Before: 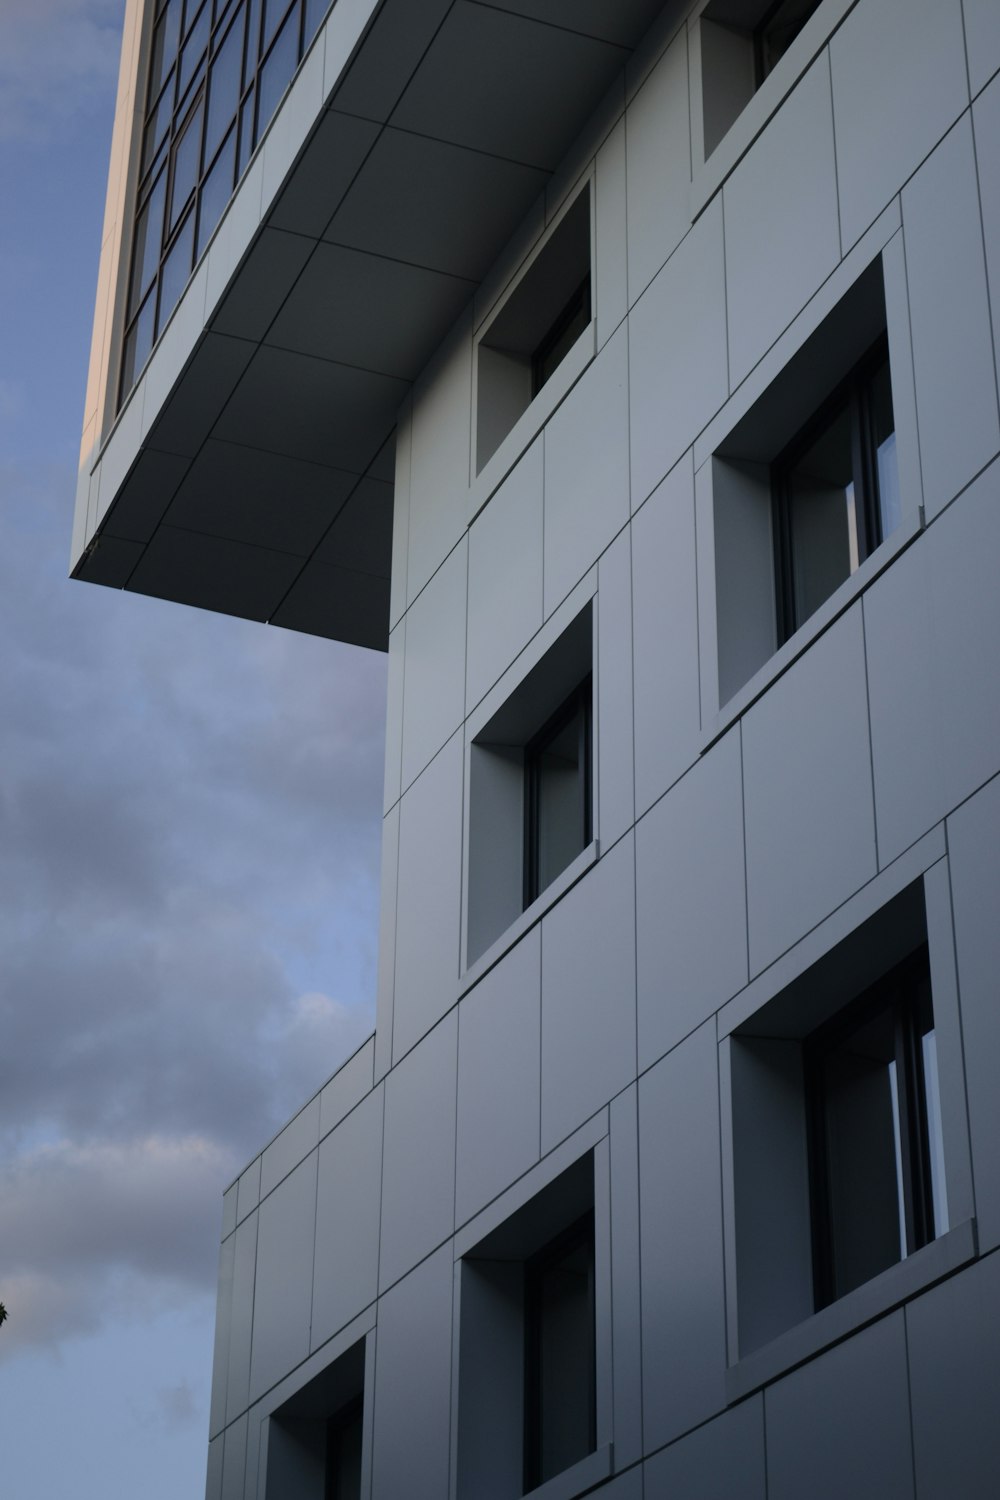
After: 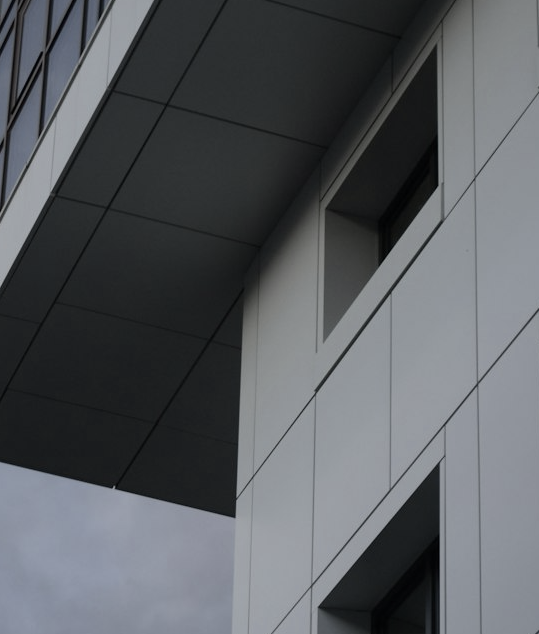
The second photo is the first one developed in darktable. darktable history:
crop: left 15.306%, top 9.065%, right 30.789%, bottom 48.638%
color correction: saturation 0.5
